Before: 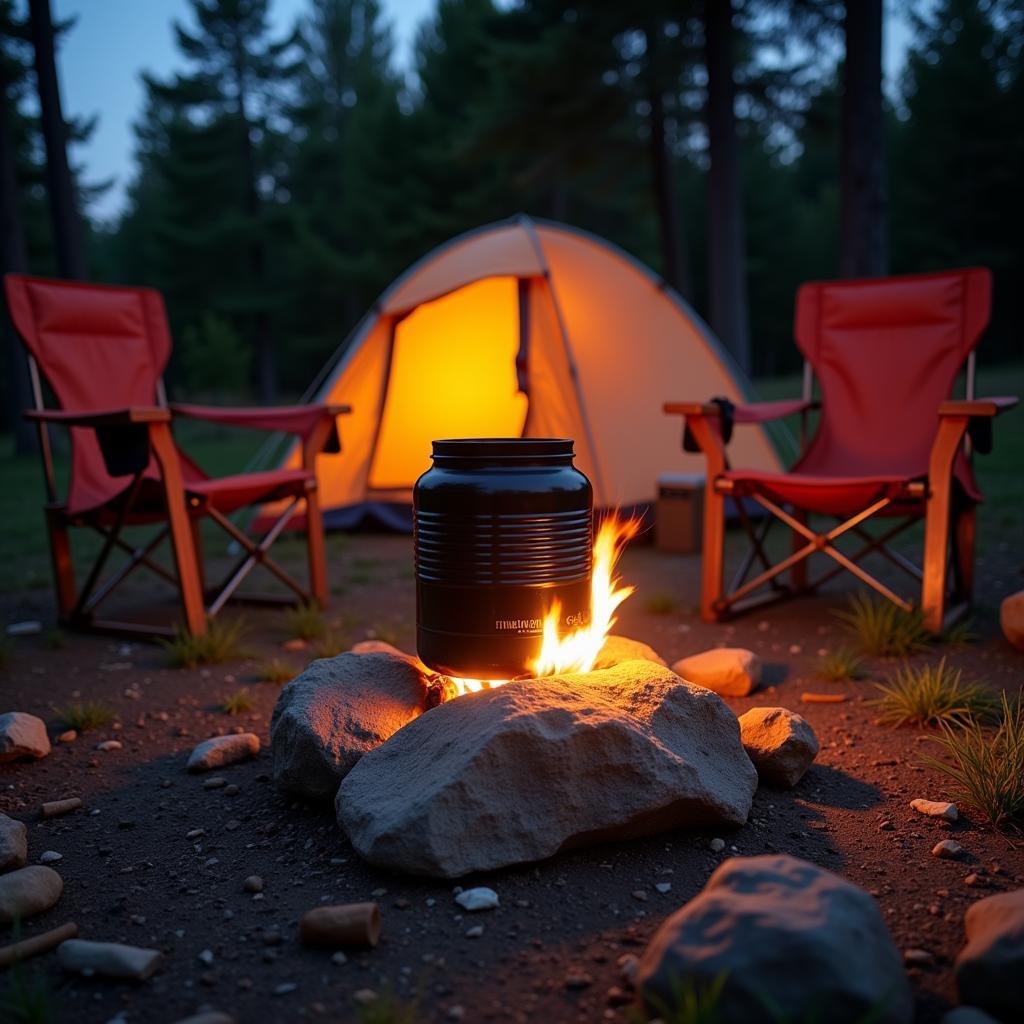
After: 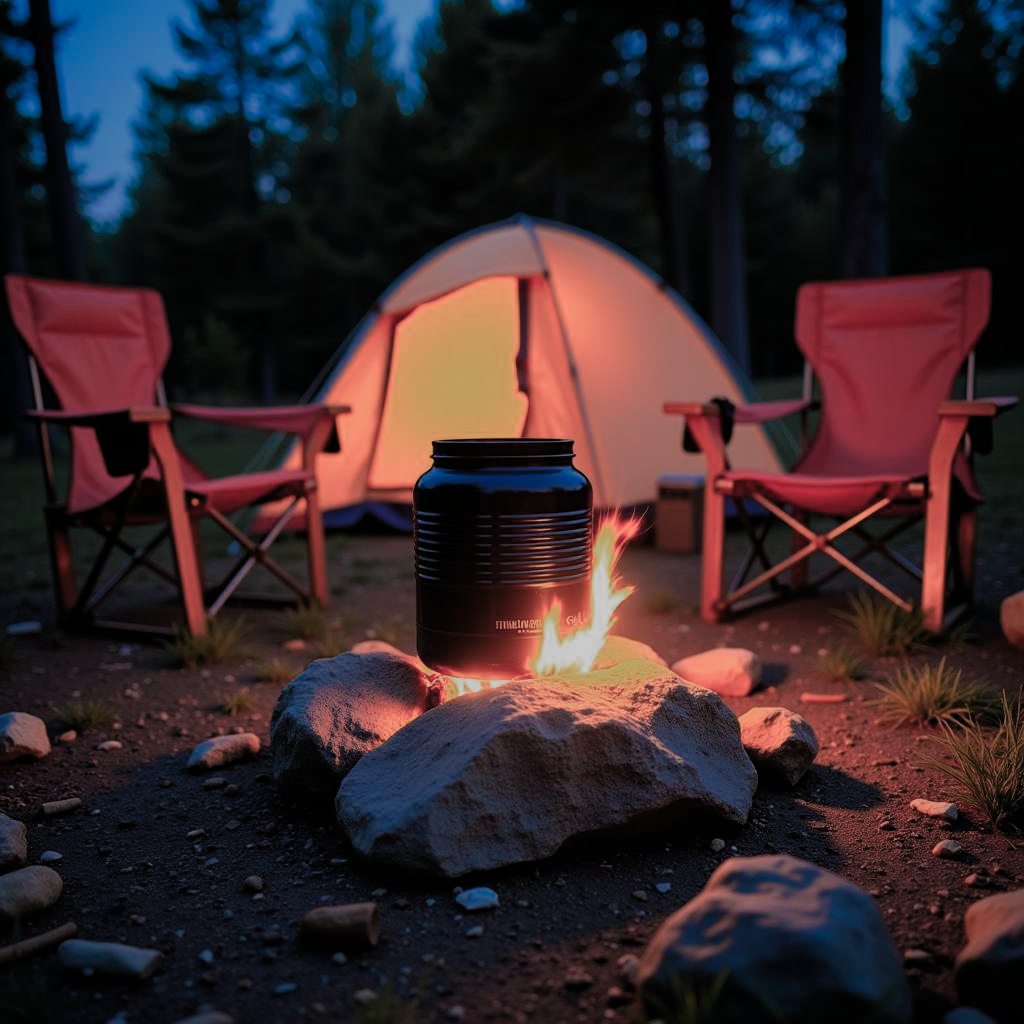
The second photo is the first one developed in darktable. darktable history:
filmic rgb: black relative exposure -7.65 EV, white relative exposure 4.56 EV, hardness 3.61, color science v4 (2020)
color zones: curves: ch0 [(0, 0.553) (0.123, 0.58) (0.23, 0.419) (0.468, 0.155) (0.605, 0.132) (0.723, 0.063) (0.833, 0.172) (0.921, 0.468)]; ch1 [(0.025, 0.645) (0.229, 0.584) (0.326, 0.551) (0.537, 0.446) (0.599, 0.911) (0.708, 1) (0.805, 0.944)]; ch2 [(0.086, 0.468) (0.254, 0.464) (0.638, 0.564) (0.702, 0.592) (0.768, 0.564)]
color balance rgb: power › hue 330.11°, perceptual saturation grading › global saturation -27.969%, contrast -9.577%
